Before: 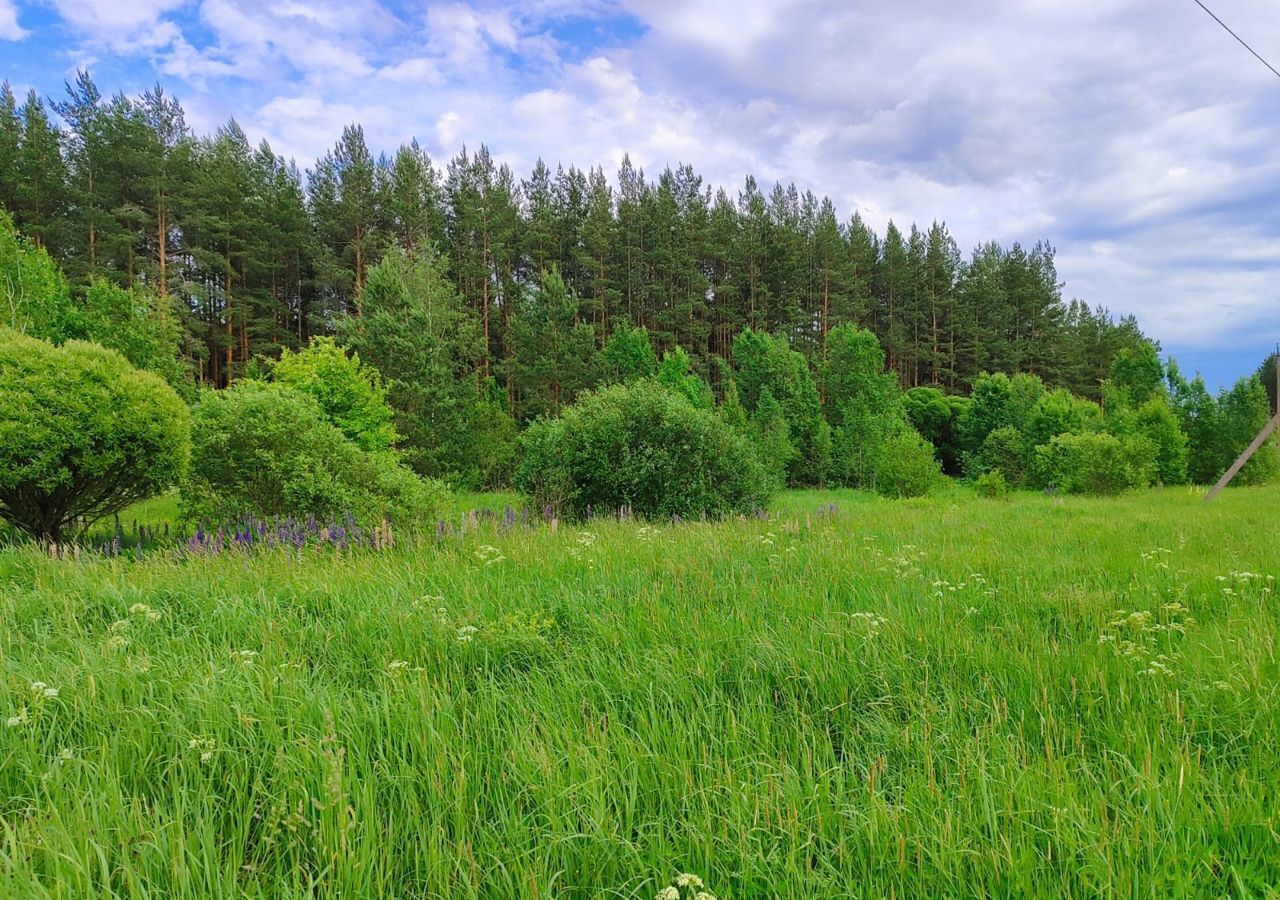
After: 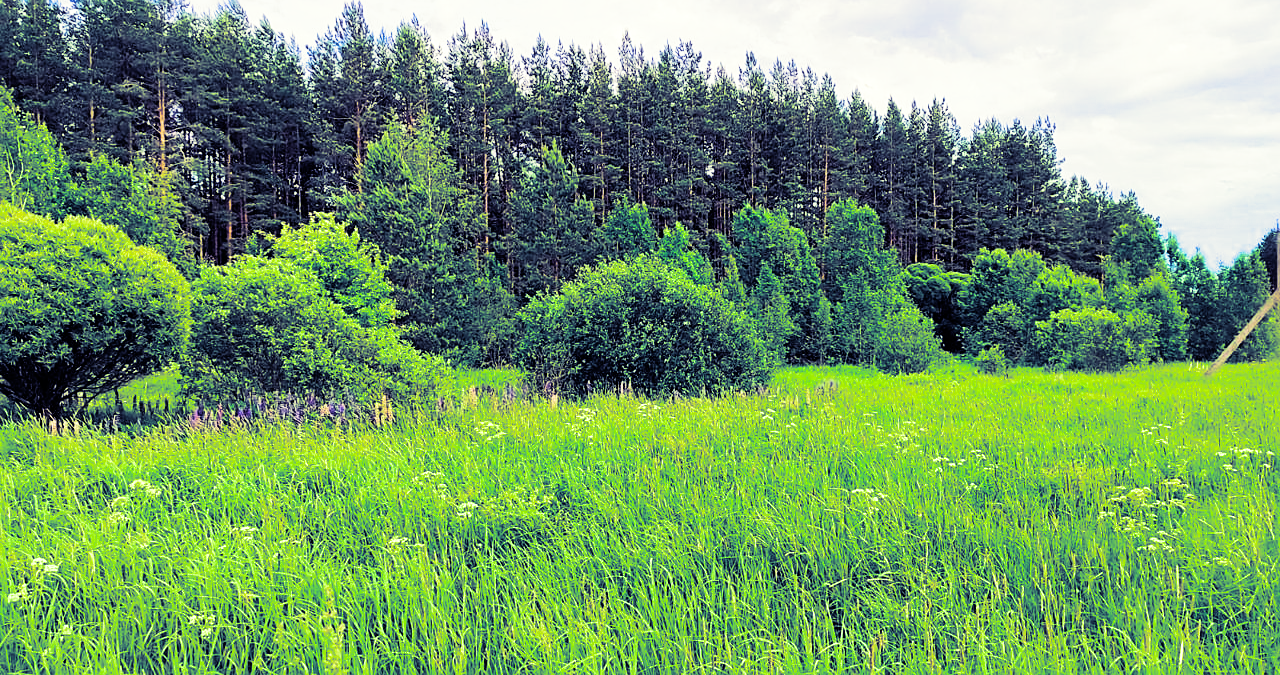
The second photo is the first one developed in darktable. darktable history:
sharpen: on, module defaults
crop: top 13.819%, bottom 11.169%
color correction: highlights a* -4.28, highlights b* 6.53
filmic rgb: black relative exposure -7.75 EV, white relative exposure 4.4 EV, threshold 3 EV, hardness 3.76, latitude 50%, contrast 1.1, color science v5 (2021), contrast in shadows safe, contrast in highlights safe, enable highlight reconstruction true
split-toning: shadows › hue 242.67°, shadows › saturation 0.733, highlights › hue 45.33°, highlights › saturation 0.667, balance -53.304, compress 21.15%
shadows and highlights: shadows -10, white point adjustment 1.5, highlights 10
exposure: black level correction 0.001, compensate highlight preservation false
color balance rgb: linear chroma grading › shadows -10%, linear chroma grading › global chroma 20%, perceptual saturation grading › global saturation 15%, perceptual brilliance grading › global brilliance 30%, perceptual brilliance grading › highlights 12%, perceptual brilliance grading › mid-tones 24%, global vibrance 20%
